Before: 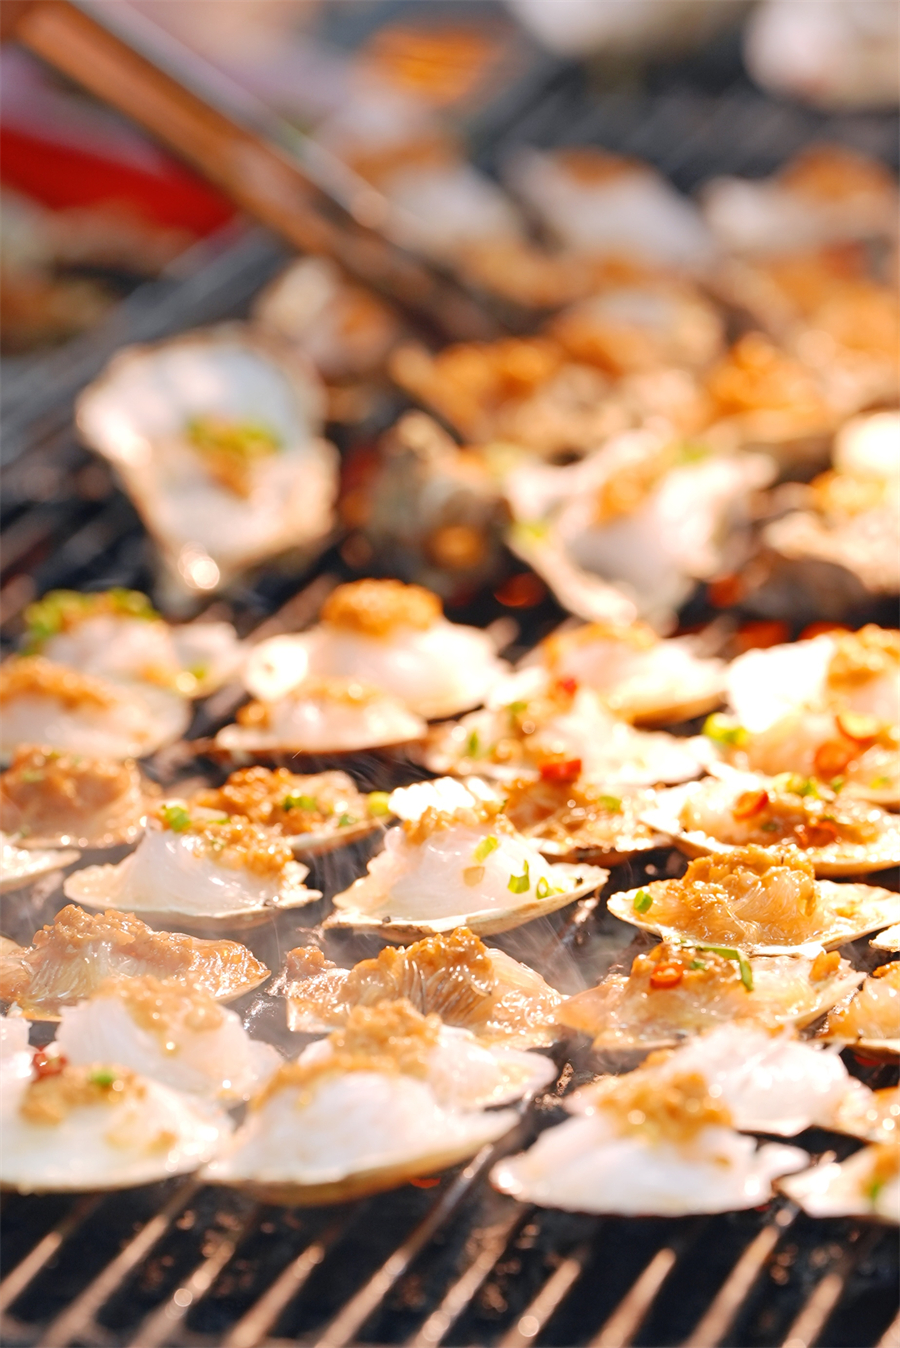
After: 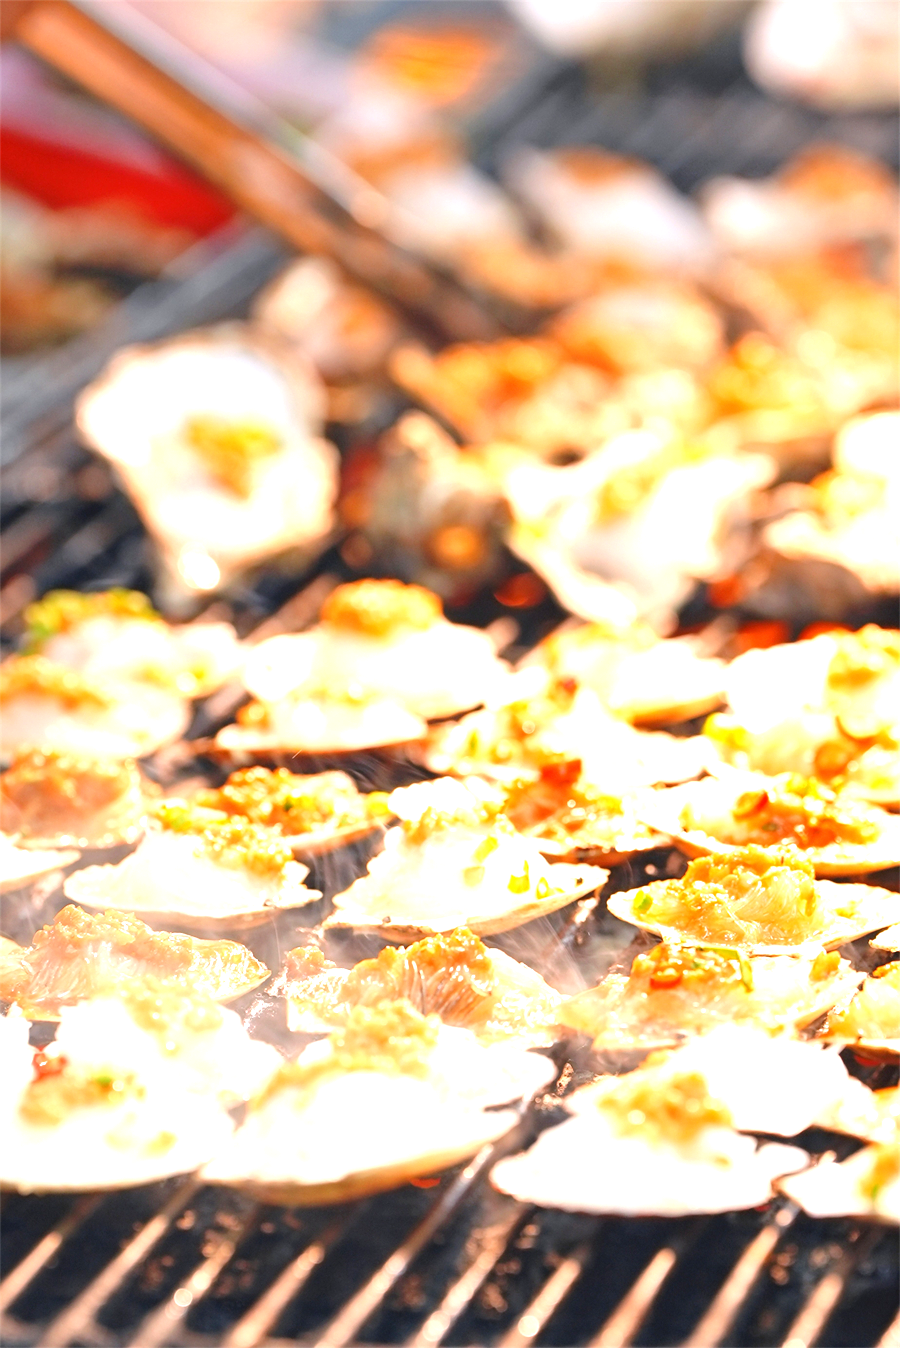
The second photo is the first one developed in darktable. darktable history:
exposure: exposure 1 EV, compensate highlight preservation false
base curve: curves: ch0 [(0, 0) (0.283, 0.295) (1, 1)]
